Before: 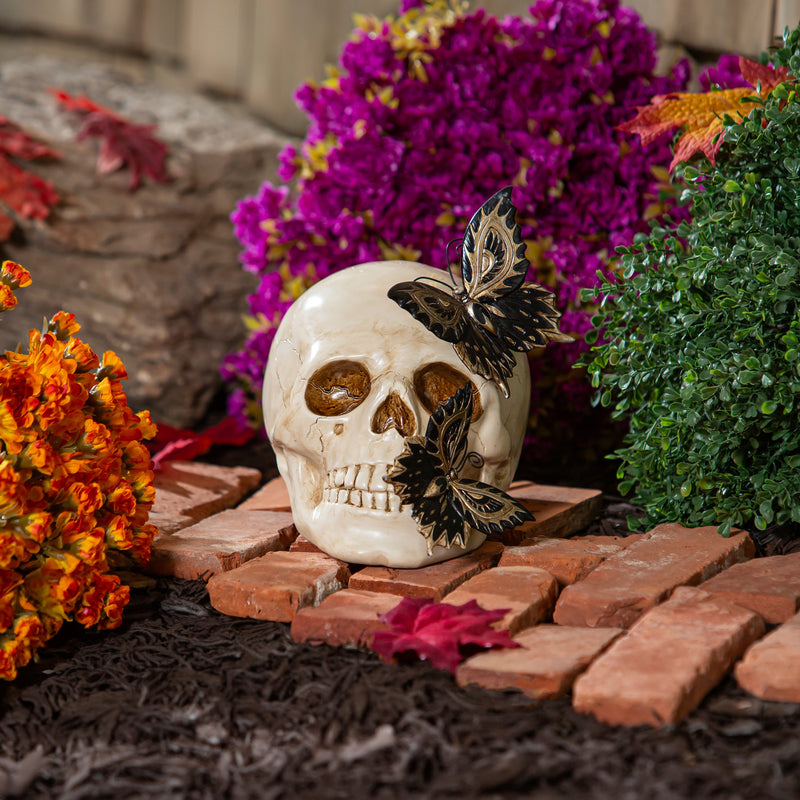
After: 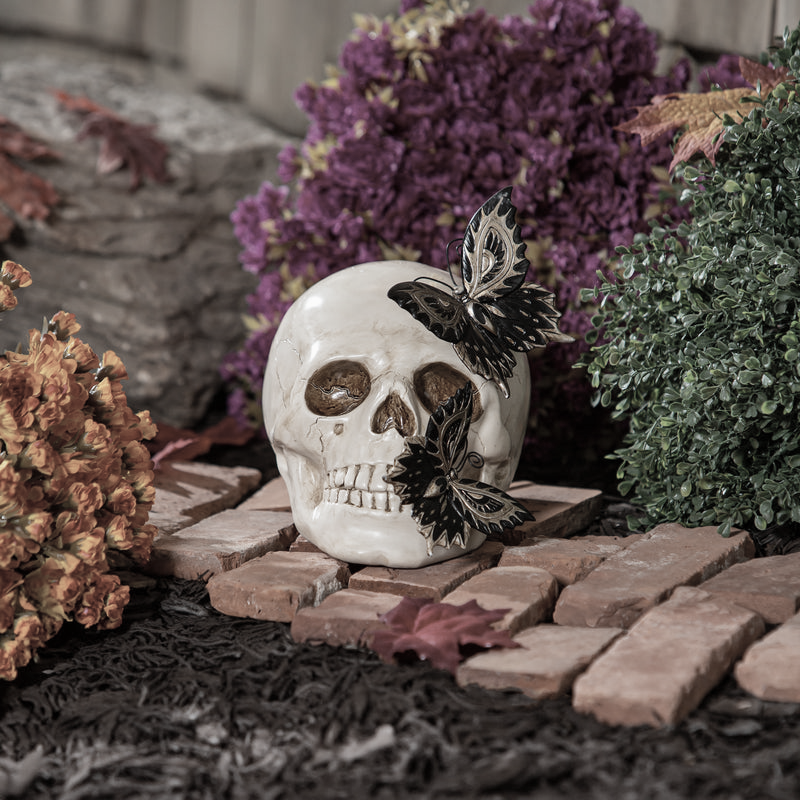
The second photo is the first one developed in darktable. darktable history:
color correction: highlights b* 0.059, saturation 0.336
shadows and highlights: shadows 43.39, white point adjustment -1.41, highlights color adjustment 0.635%, soften with gaussian
